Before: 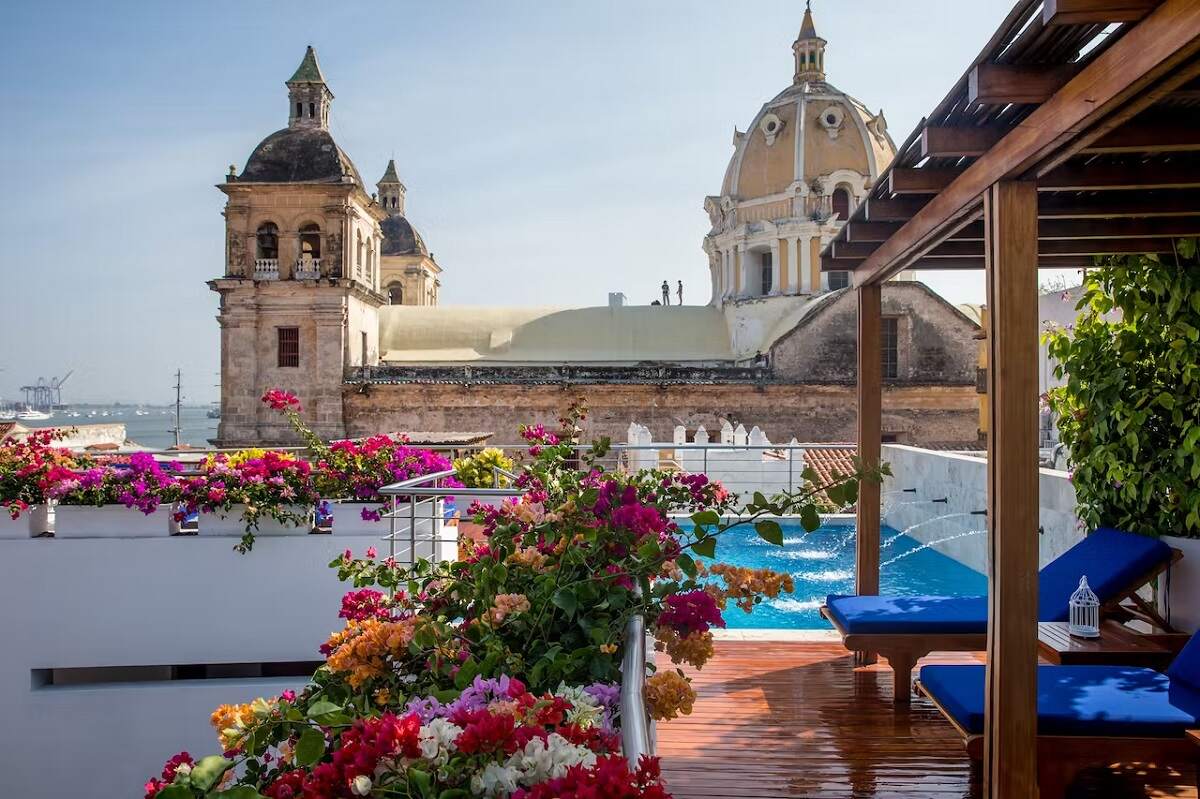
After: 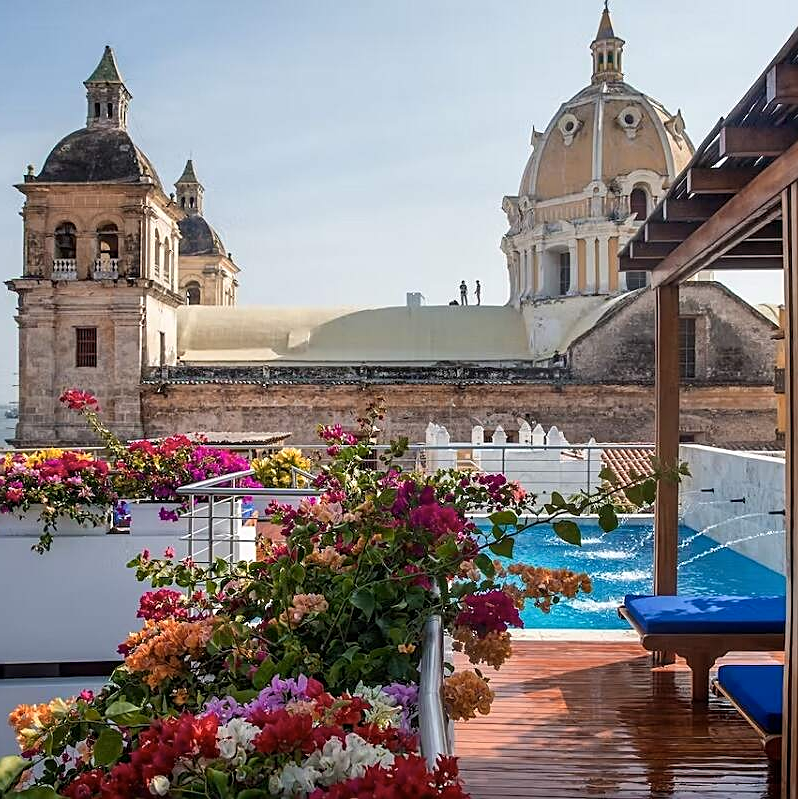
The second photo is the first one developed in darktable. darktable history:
color zones: curves: ch1 [(0, 0.455) (0.063, 0.455) (0.286, 0.495) (0.429, 0.5) (0.571, 0.5) (0.714, 0.5) (0.857, 0.5) (1, 0.455)]; ch2 [(0, 0.532) (0.063, 0.521) (0.233, 0.447) (0.429, 0.489) (0.571, 0.5) (0.714, 0.5) (0.857, 0.5) (1, 0.532)]
sharpen: on, module defaults
crop: left 16.899%, right 16.556%
